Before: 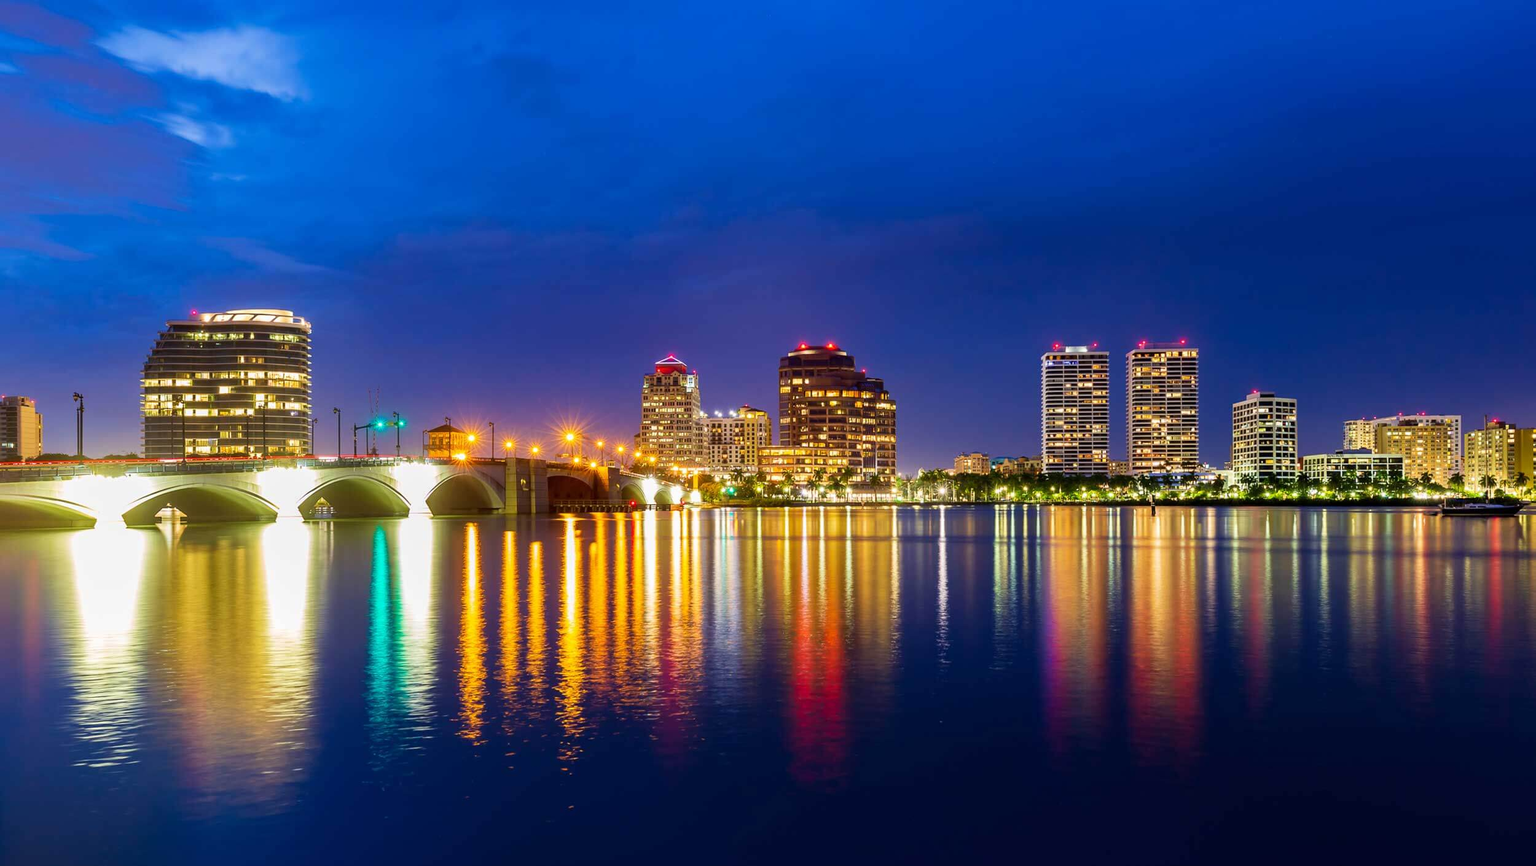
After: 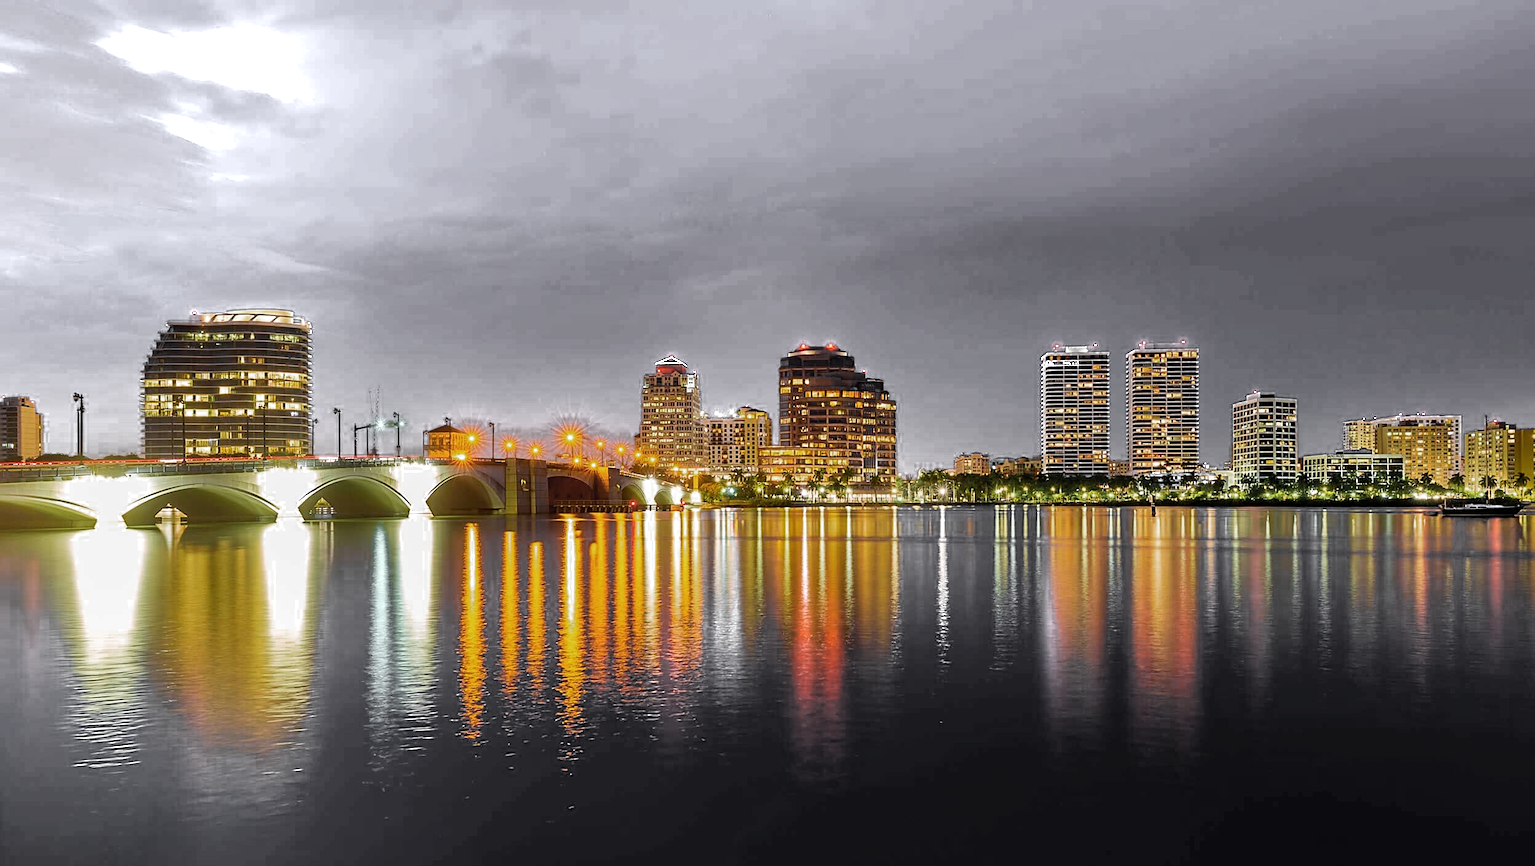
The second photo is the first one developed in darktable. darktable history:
color correction: saturation 2.15
color zones: curves: ch0 [(0, 0.613) (0.01, 0.613) (0.245, 0.448) (0.498, 0.529) (0.642, 0.665) (0.879, 0.777) (0.99, 0.613)]; ch1 [(0, 0.035) (0.121, 0.189) (0.259, 0.197) (0.415, 0.061) (0.589, 0.022) (0.732, 0.022) (0.857, 0.026) (0.991, 0.053)]
sharpen: on, module defaults
